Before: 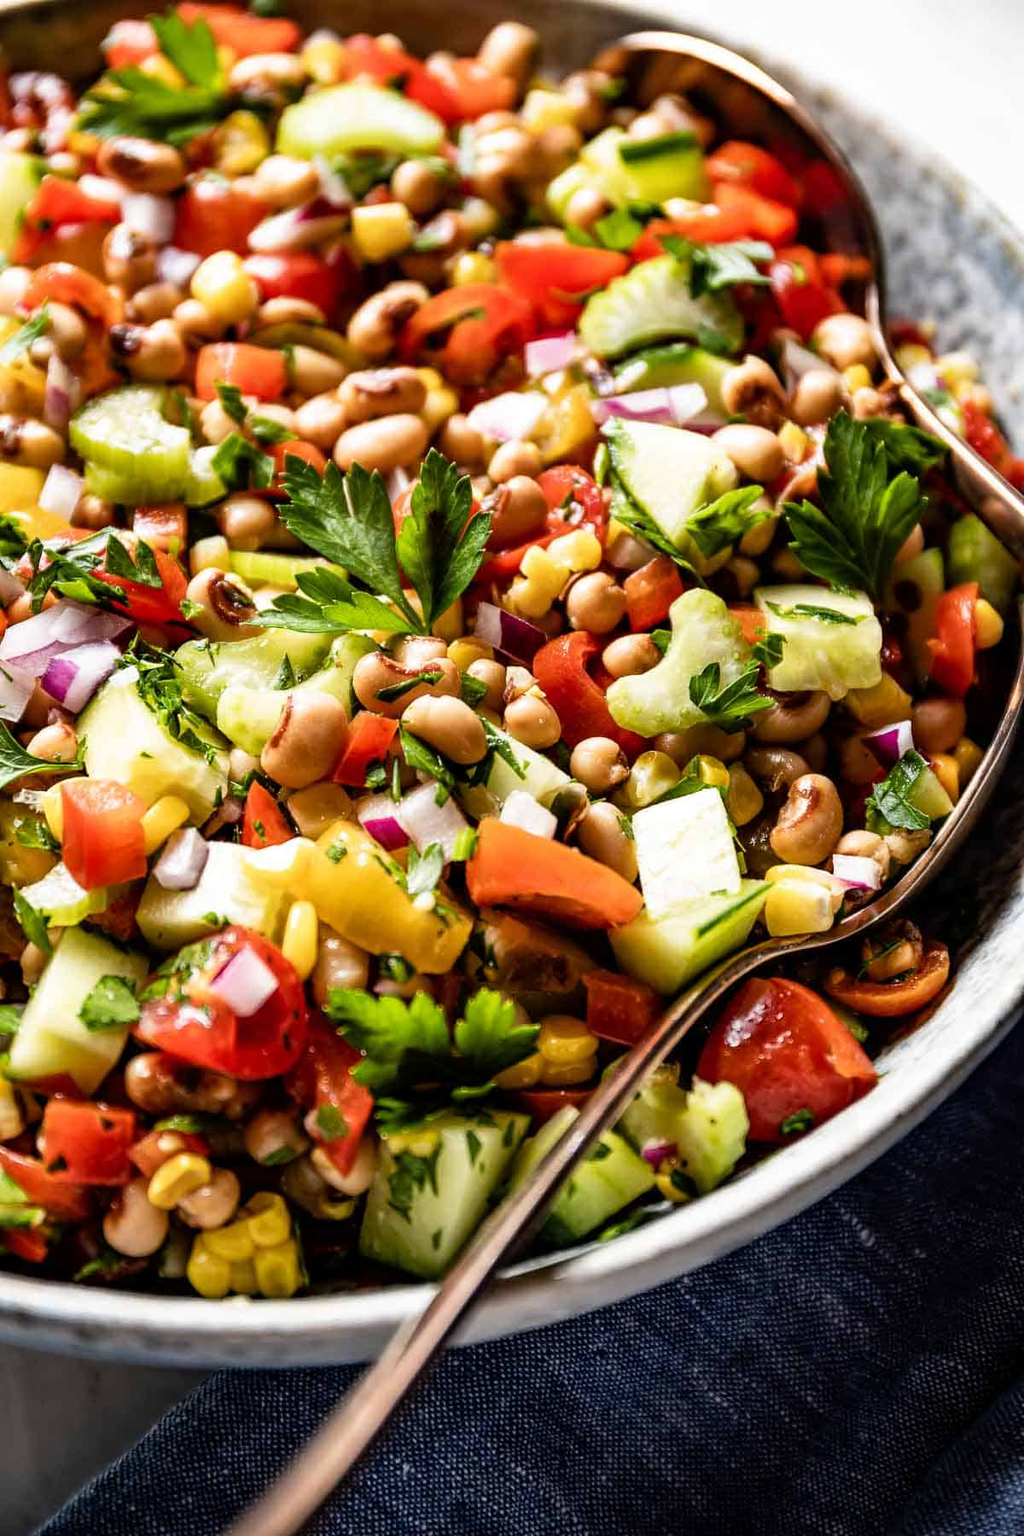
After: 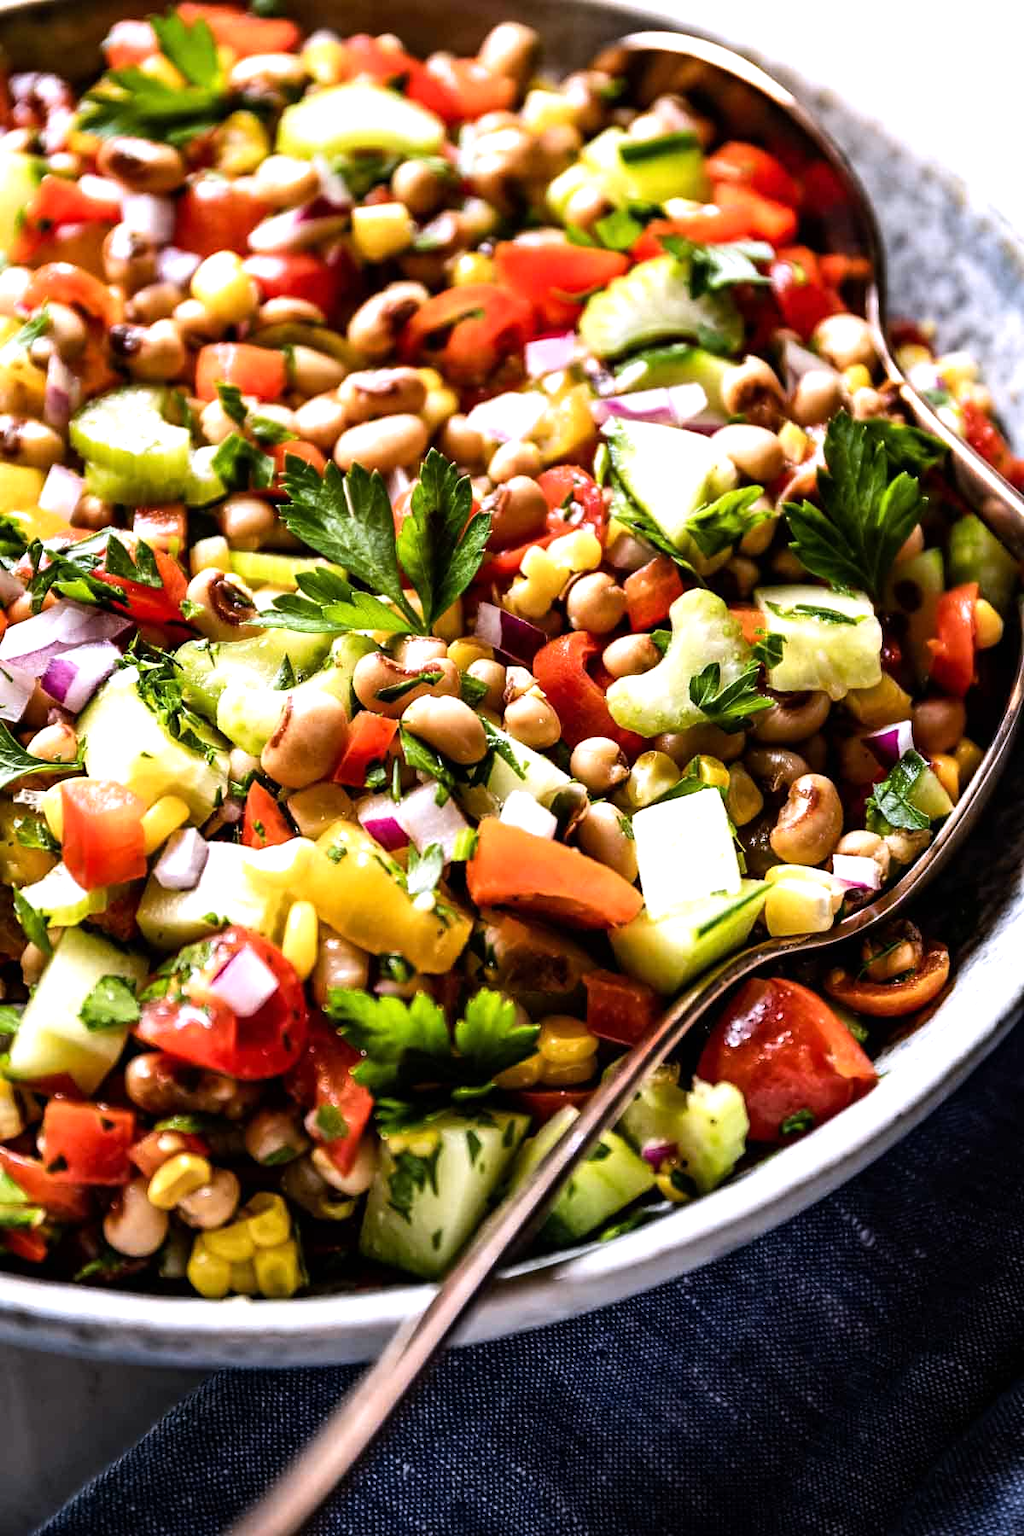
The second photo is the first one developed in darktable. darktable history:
tone equalizer: -8 EV -0.417 EV, -7 EV -0.389 EV, -6 EV -0.333 EV, -5 EV -0.222 EV, -3 EV 0.222 EV, -2 EV 0.333 EV, -1 EV 0.389 EV, +0 EV 0.417 EV, edges refinement/feathering 500, mask exposure compensation -1.57 EV, preserve details no
white balance: red 1.004, blue 1.096
